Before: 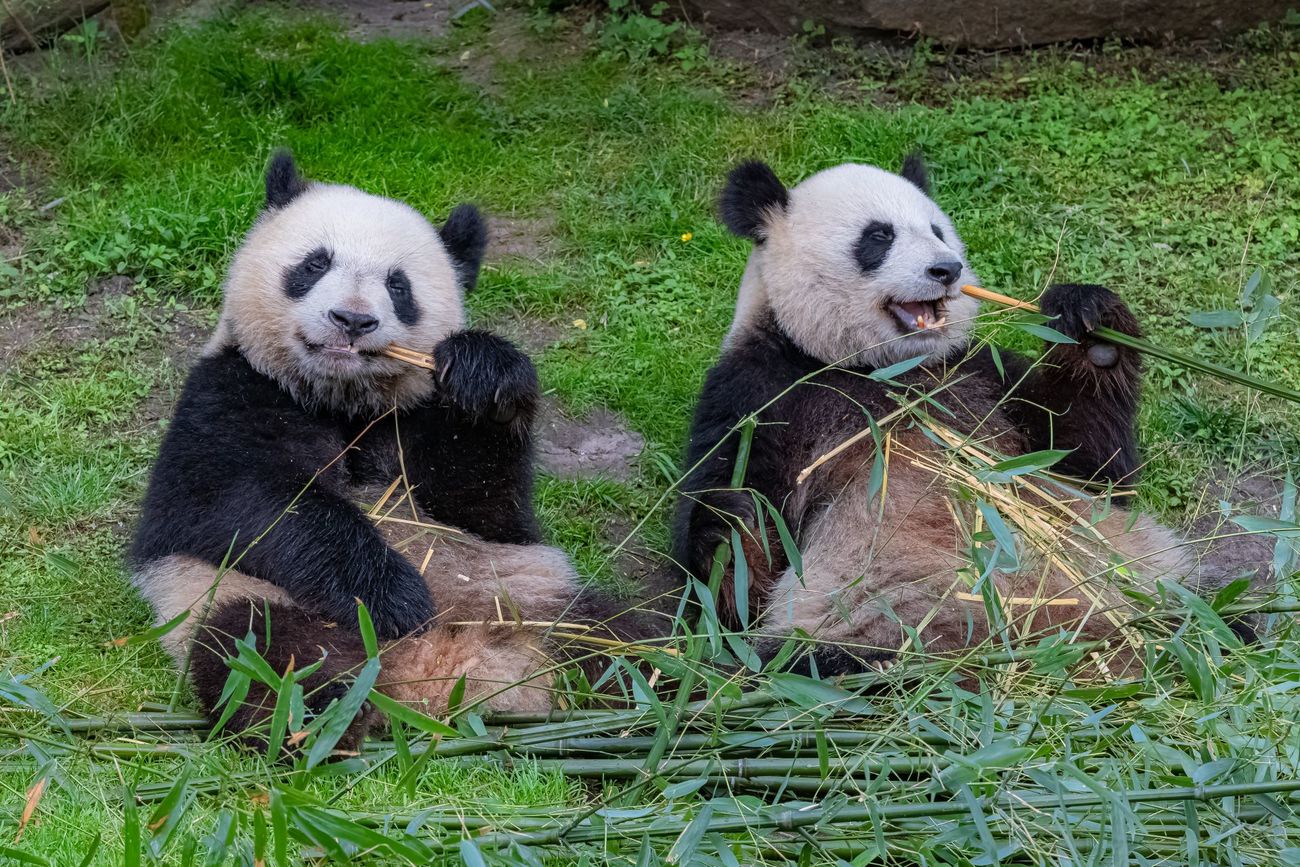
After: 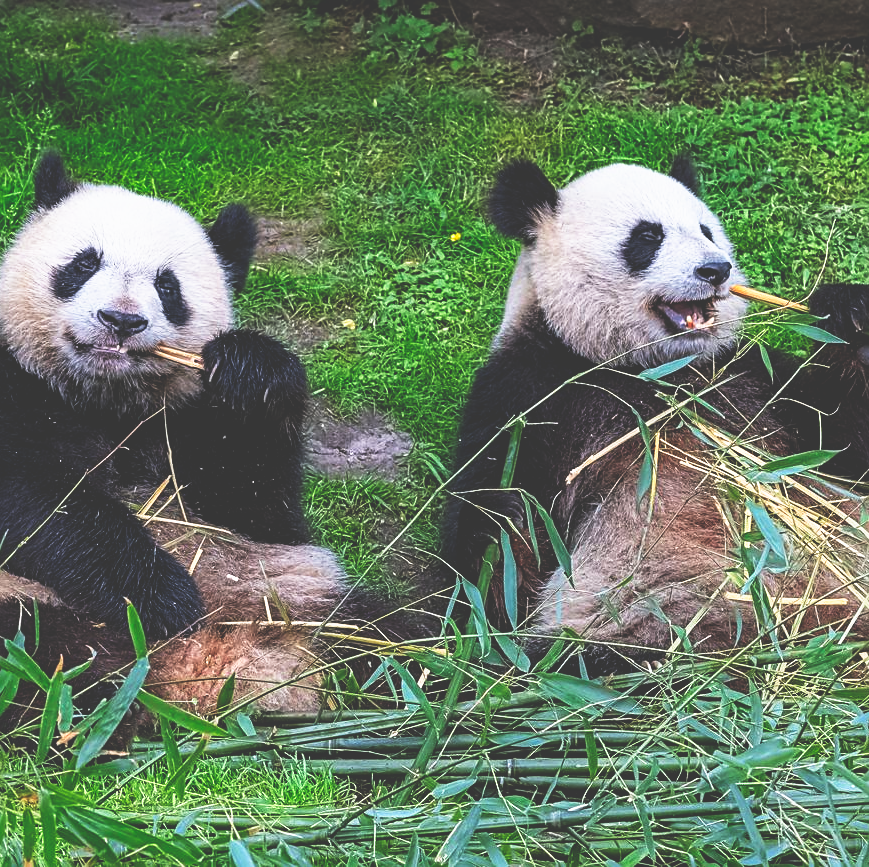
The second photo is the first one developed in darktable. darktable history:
tone equalizer: on, module defaults
crop and rotate: left 17.786%, right 15.361%
base curve: curves: ch0 [(0, 0.036) (0.007, 0.037) (0.604, 0.887) (1, 1)], preserve colors none
sharpen: on, module defaults
